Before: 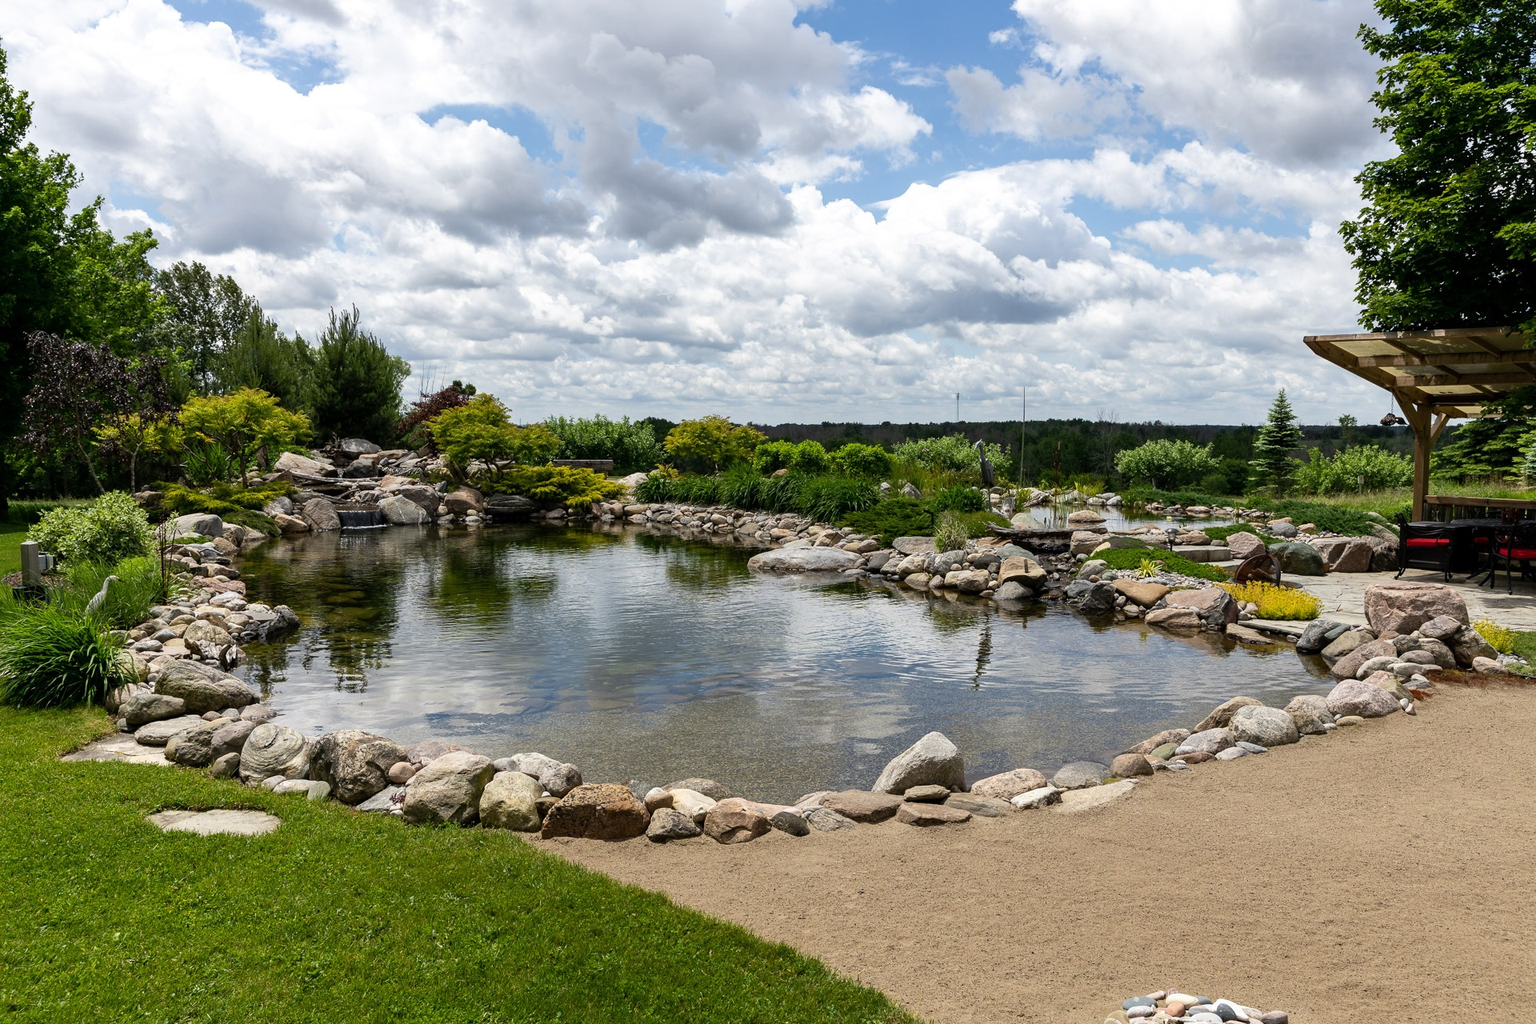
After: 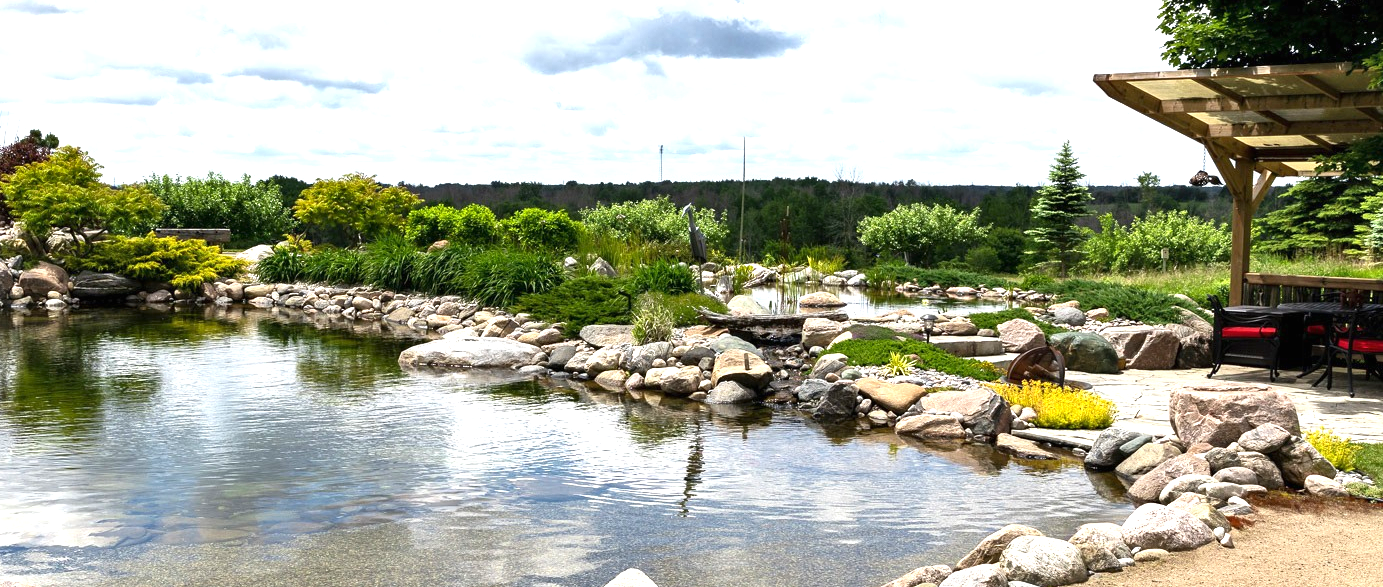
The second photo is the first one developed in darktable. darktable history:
exposure: black level correction 0, exposure 1.1 EV, compensate exposure bias true, compensate highlight preservation false
shadows and highlights: shadows 32, highlights -32, soften with gaussian
crop and rotate: left 27.938%, top 27.046%, bottom 27.046%
